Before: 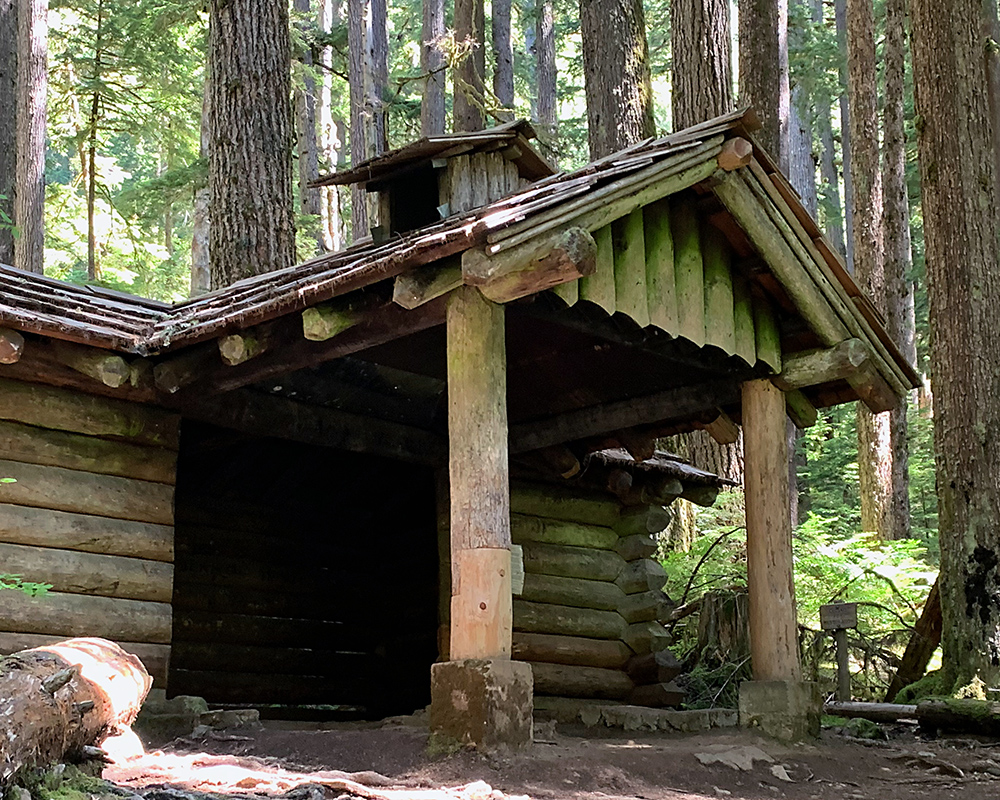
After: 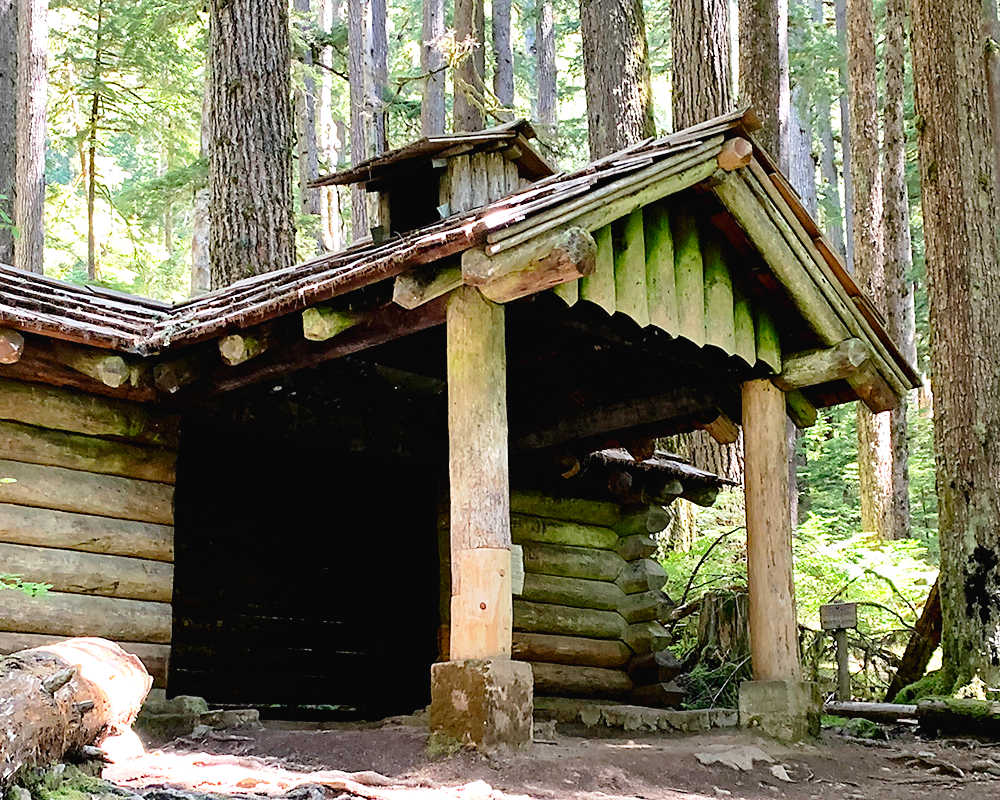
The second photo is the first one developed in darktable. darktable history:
shadows and highlights: shadows -20.07, white point adjustment -1.99, highlights -34.92
tone curve: curves: ch0 [(0, 0.021) (0.049, 0.044) (0.152, 0.14) (0.328, 0.377) (0.473, 0.543) (0.641, 0.705) (0.85, 0.894) (1, 0.969)]; ch1 [(0, 0) (0.302, 0.331) (0.427, 0.433) (0.472, 0.47) (0.502, 0.503) (0.527, 0.521) (0.564, 0.58) (0.614, 0.626) (0.677, 0.701) (0.859, 0.885) (1, 1)]; ch2 [(0, 0) (0.33, 0.301) (0.447, 0.44) (0.487, 0.496) (0.502, 0.516) (0.535, 0.563) (0.565, 0.593) (0.618, 0.628) (1, 1)], preserve colors none
exposure: black level correction 0, exposure 0.89 EV, compensate highlight preservation false
